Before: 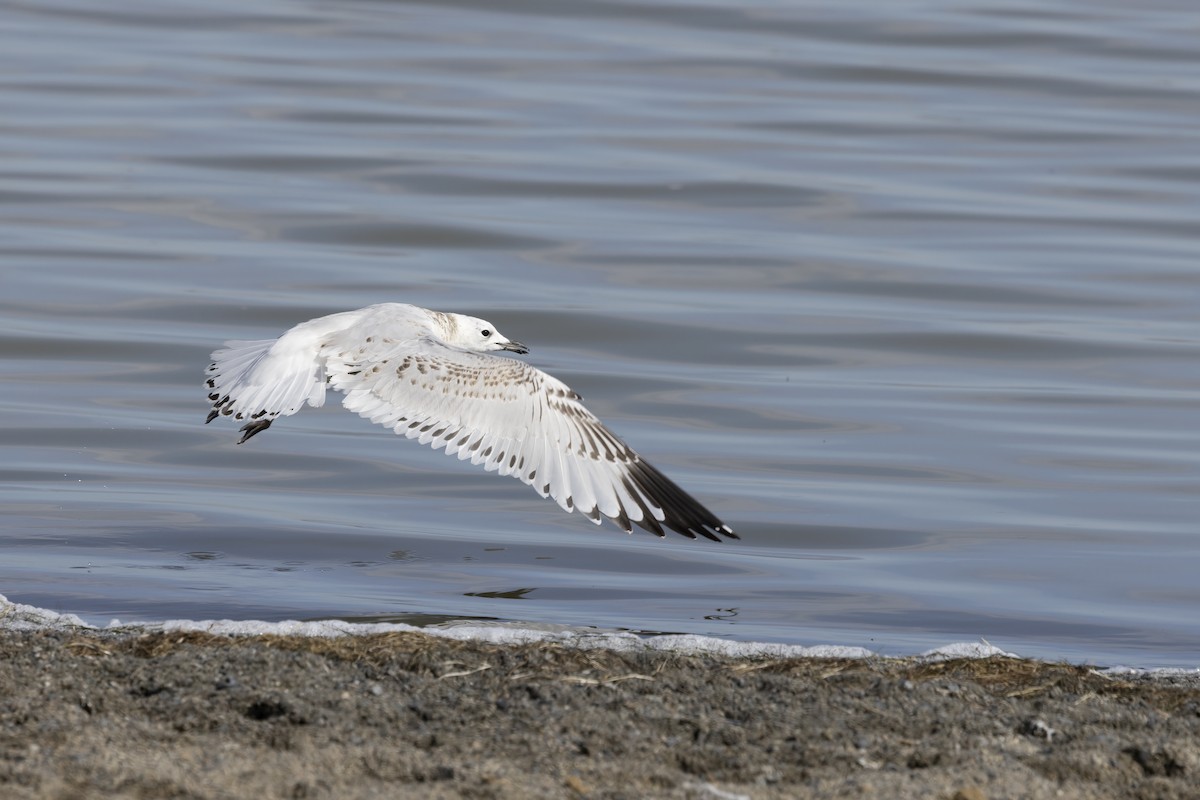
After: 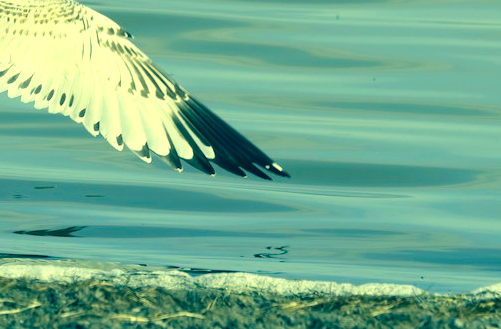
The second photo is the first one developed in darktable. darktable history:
color correction: highlights a* -16.18, highlights b* 39.74, shadows a* -39.54, shadows b* -26.87
crop: left 37.537%, top 45.313%, right 20.668%, bottom 13.531%
exposure: black level correction 0, exposure 0.695 EV, compensate highlight preservation false
